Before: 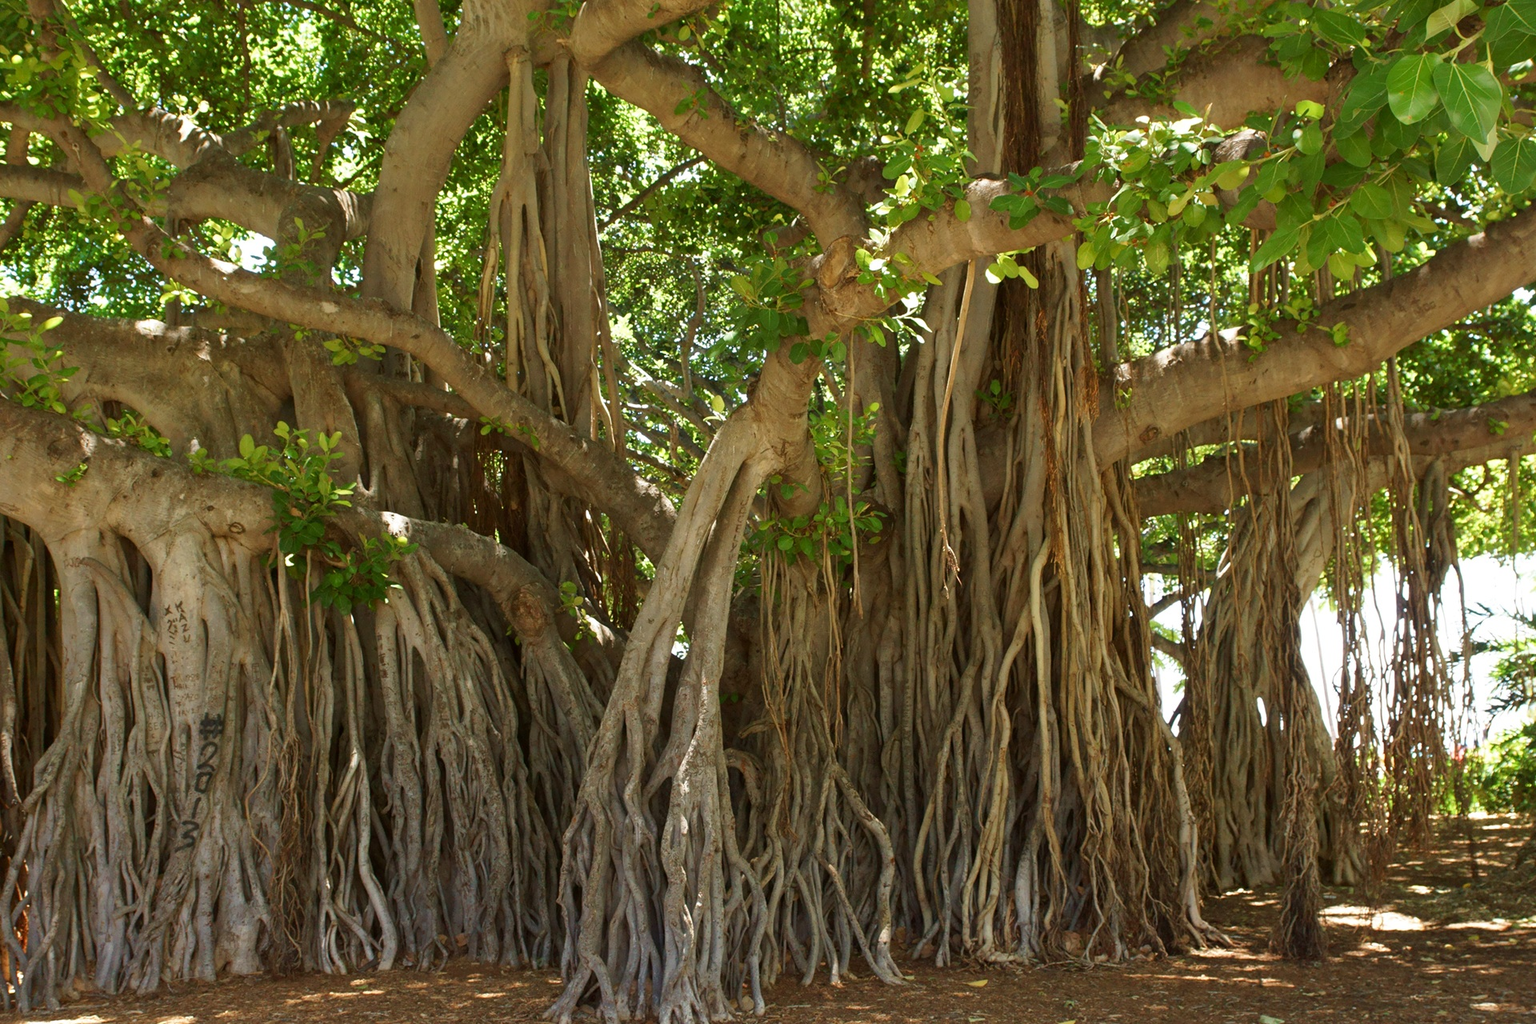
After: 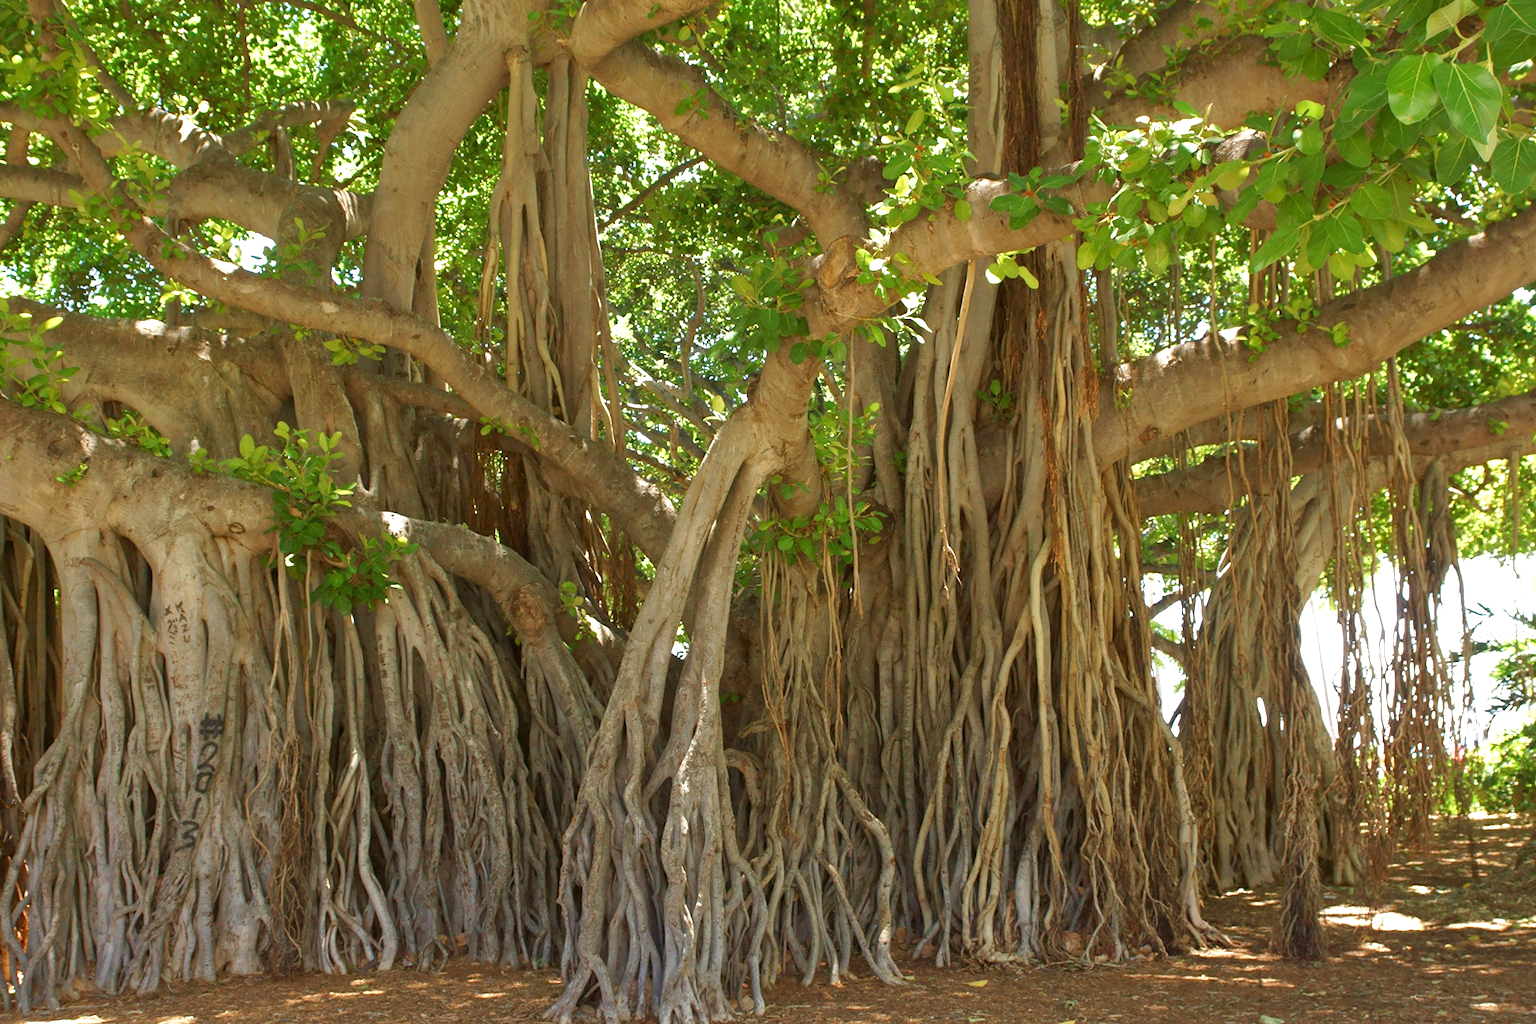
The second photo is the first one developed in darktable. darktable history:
tone equalizer: -8 EV 0.25 EV, -7 EV 0.417 EV, -6 EV 0.417 EV, -5 EV 0.25 EV, -3 EV -0.25 EV, -2 EV -0.417 EV, -1 EV -0.417 EV, +0 EV -0.25 EV, edges refinement/feathering 500, mask exposure compensation -1.57 EV, preserve details guided filter
exposure: black level correction 0, exposure 0.7 EV, compensate exposure bias true, compensate highlight preservation false
